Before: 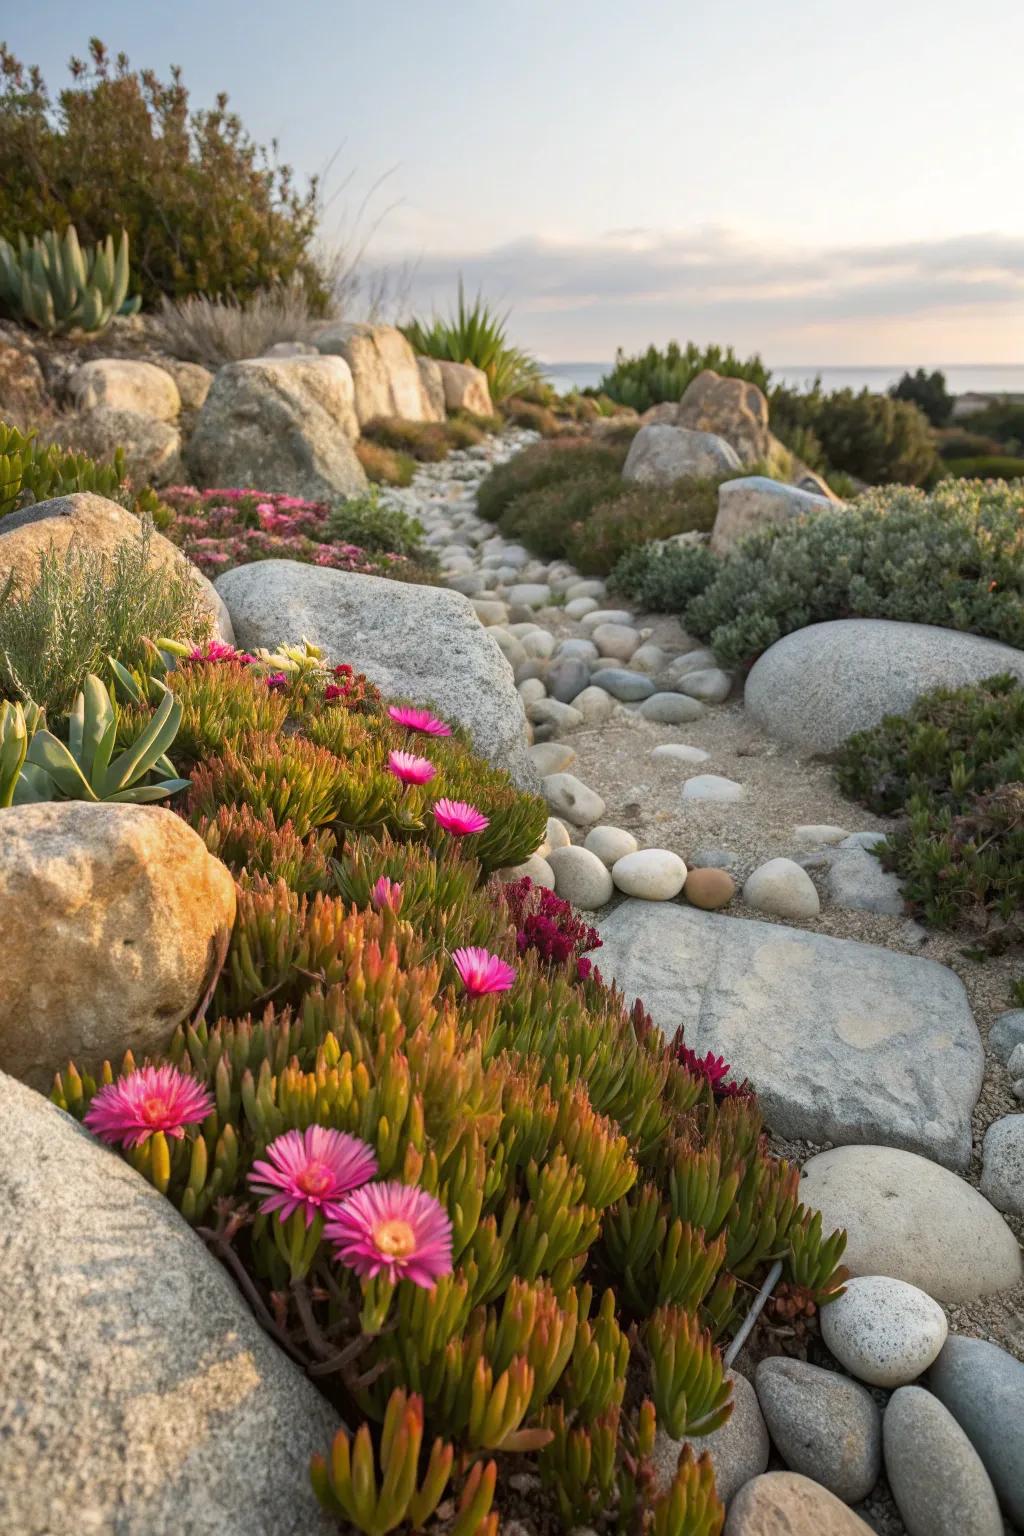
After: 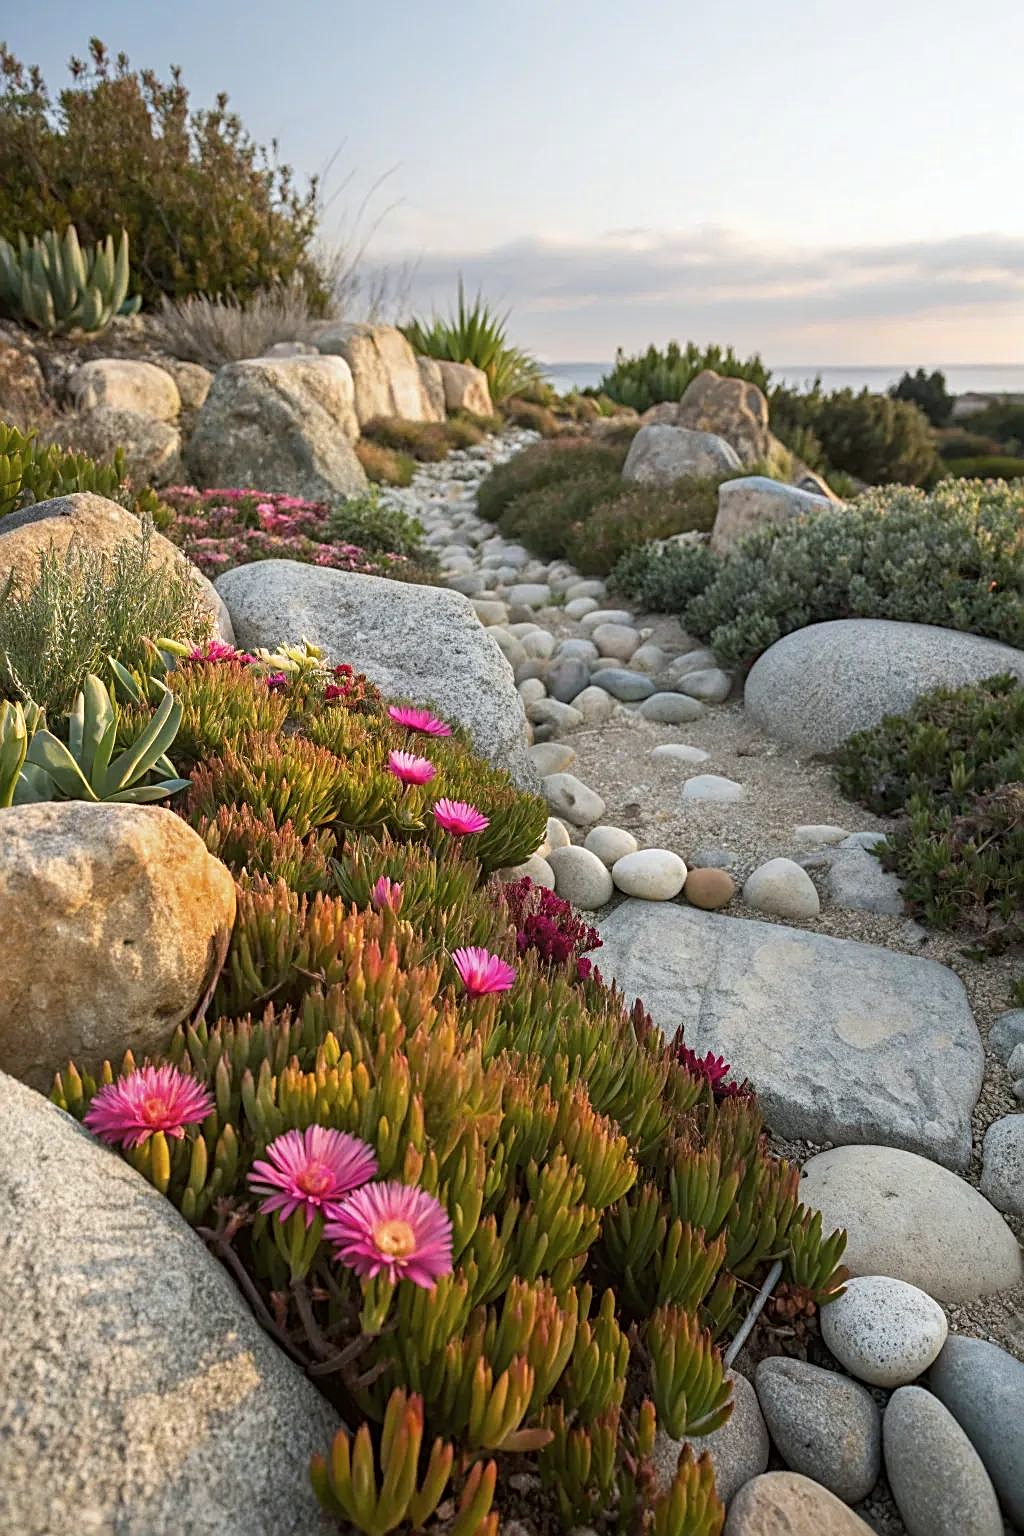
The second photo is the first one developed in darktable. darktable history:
sharpen: radius 2.531, amount 0.628
white balance: red 0.988, blue 1.017
contrast brightness saturation: saturation -0.05
